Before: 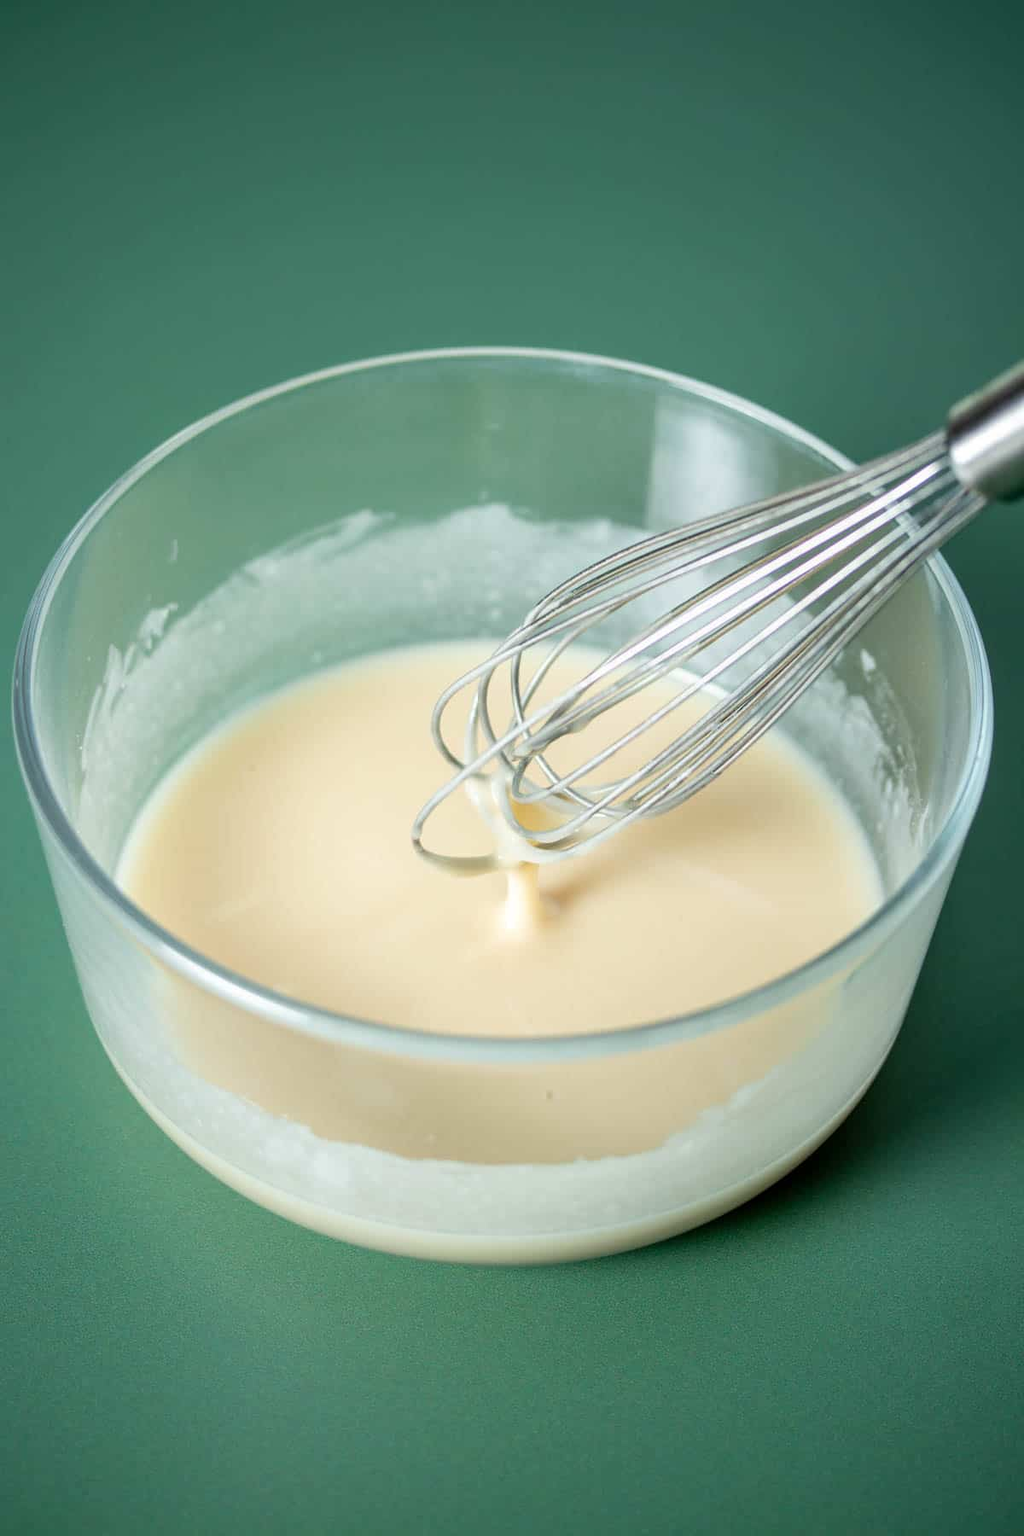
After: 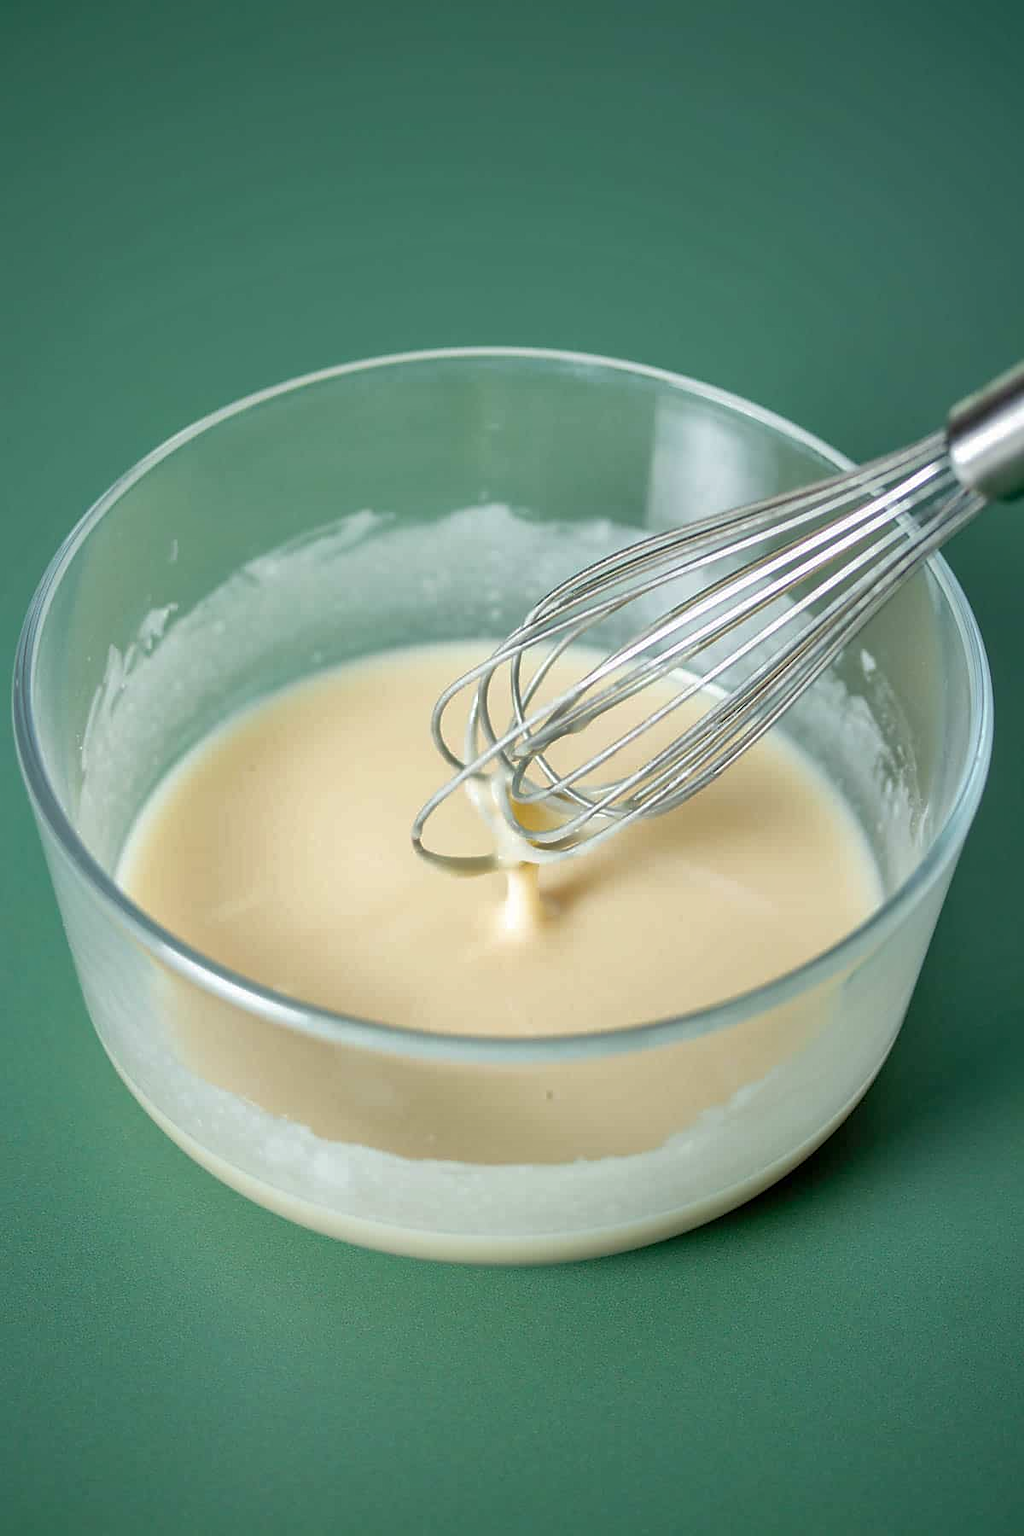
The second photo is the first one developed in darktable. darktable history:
sharpen: radius 1.854, amount 0.411, threshold 1.601
shadows and highlights: on, module defaults
